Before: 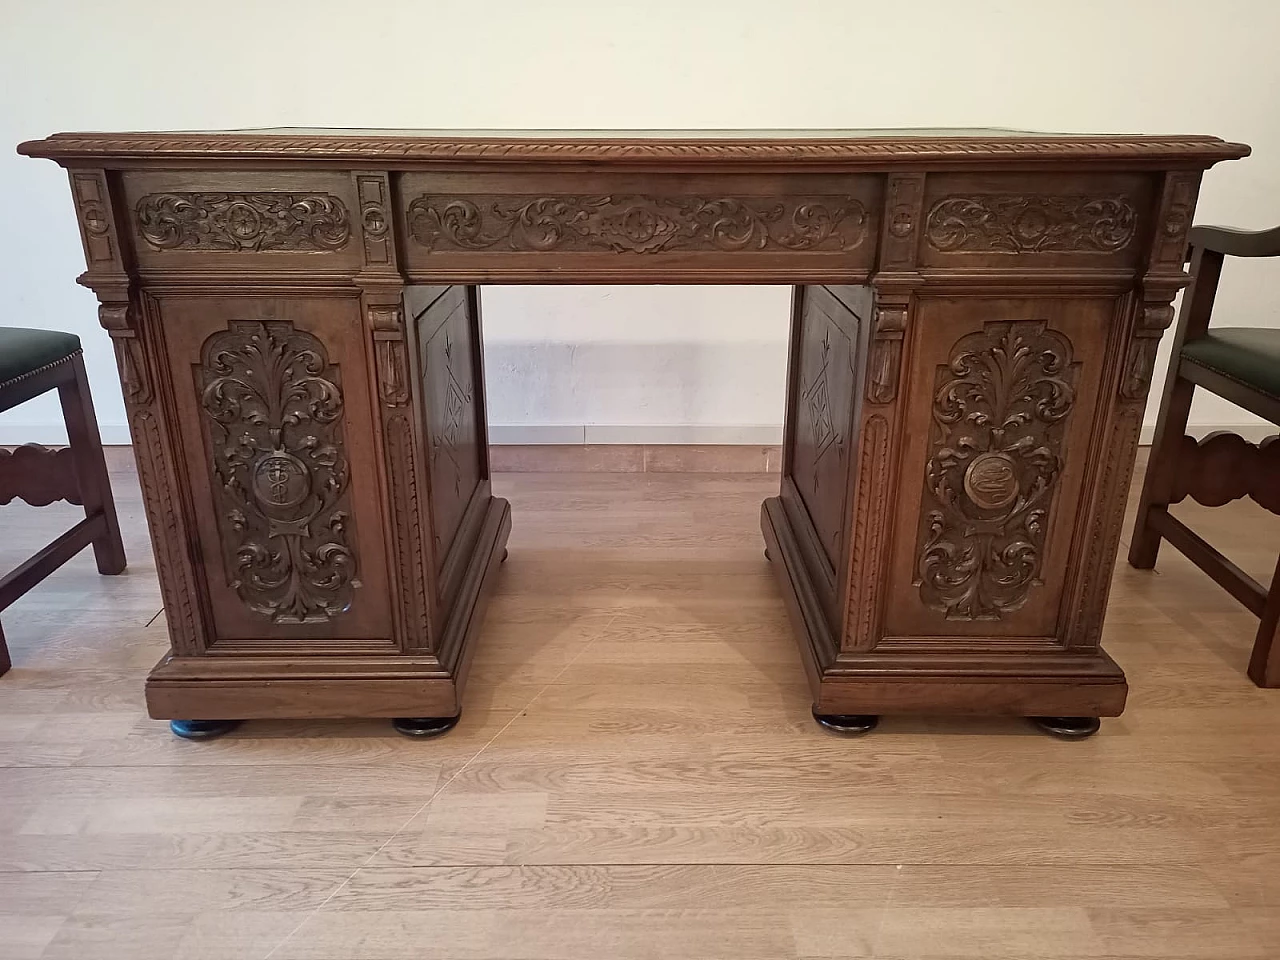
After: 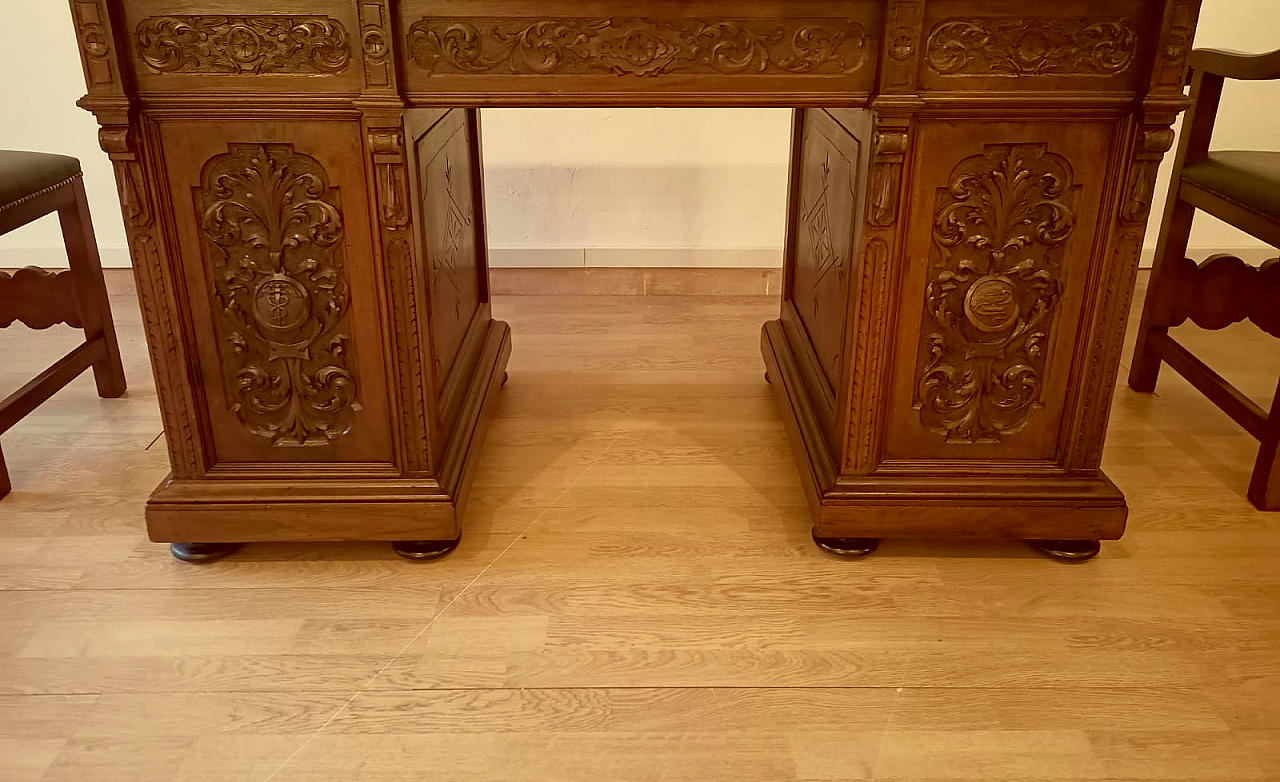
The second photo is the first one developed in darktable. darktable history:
crop and rotate: top 18.507%
color correction: highlights a* 1.12, highlights b* 24.26, shadows a* 15.58, shadows b* 24.26
